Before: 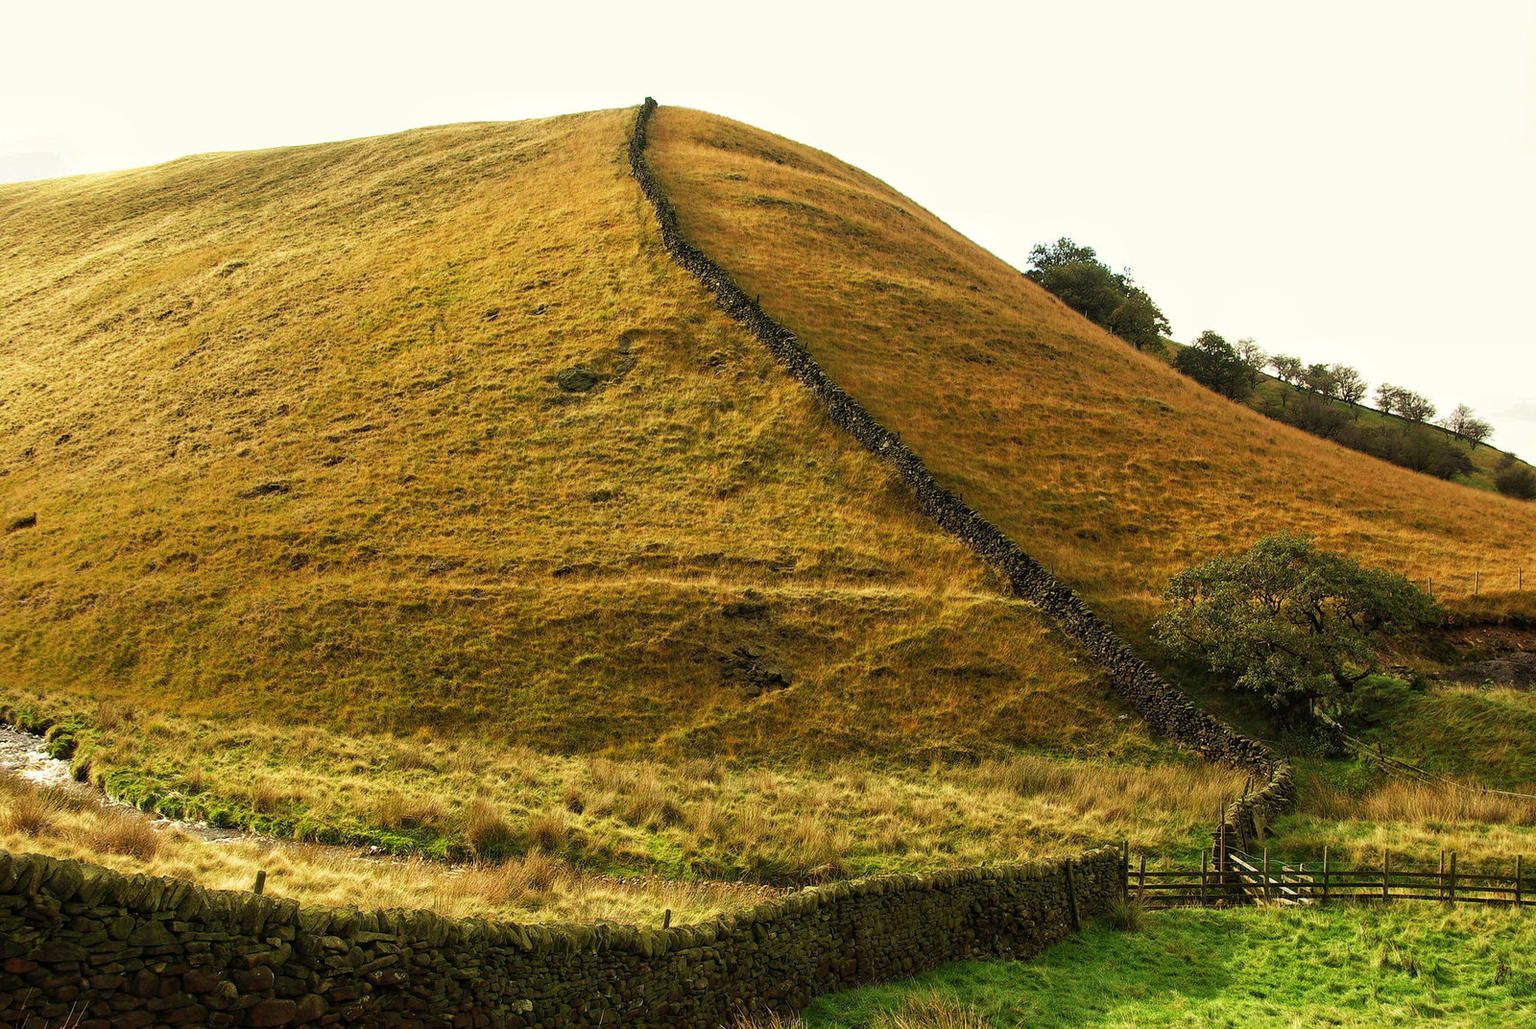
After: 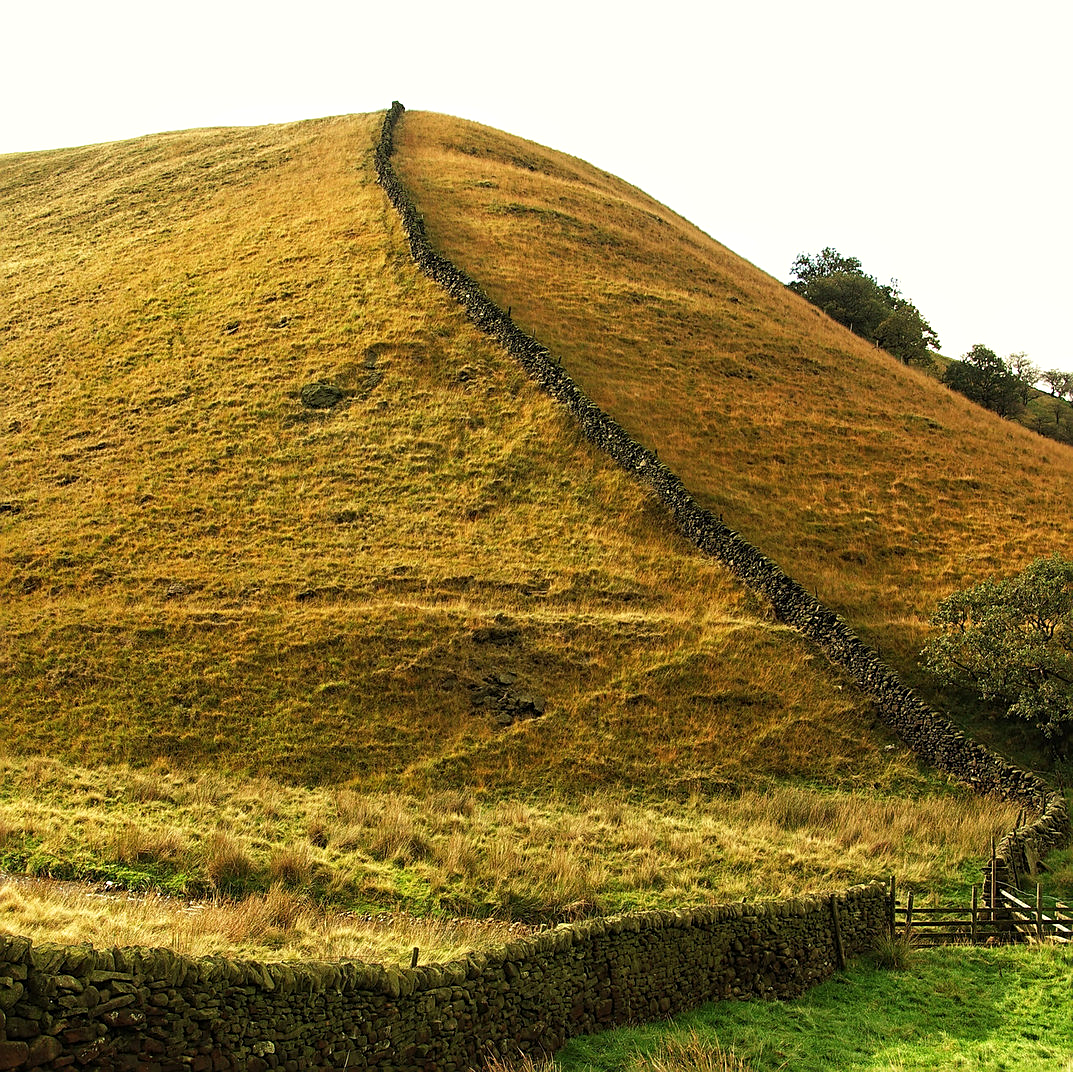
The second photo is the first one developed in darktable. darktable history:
crop and rotate: left 17.549%, right 15.352%
sharpen: on, module defaults
exposure: exposure 0.129 EV, compensate highlight preservation false
